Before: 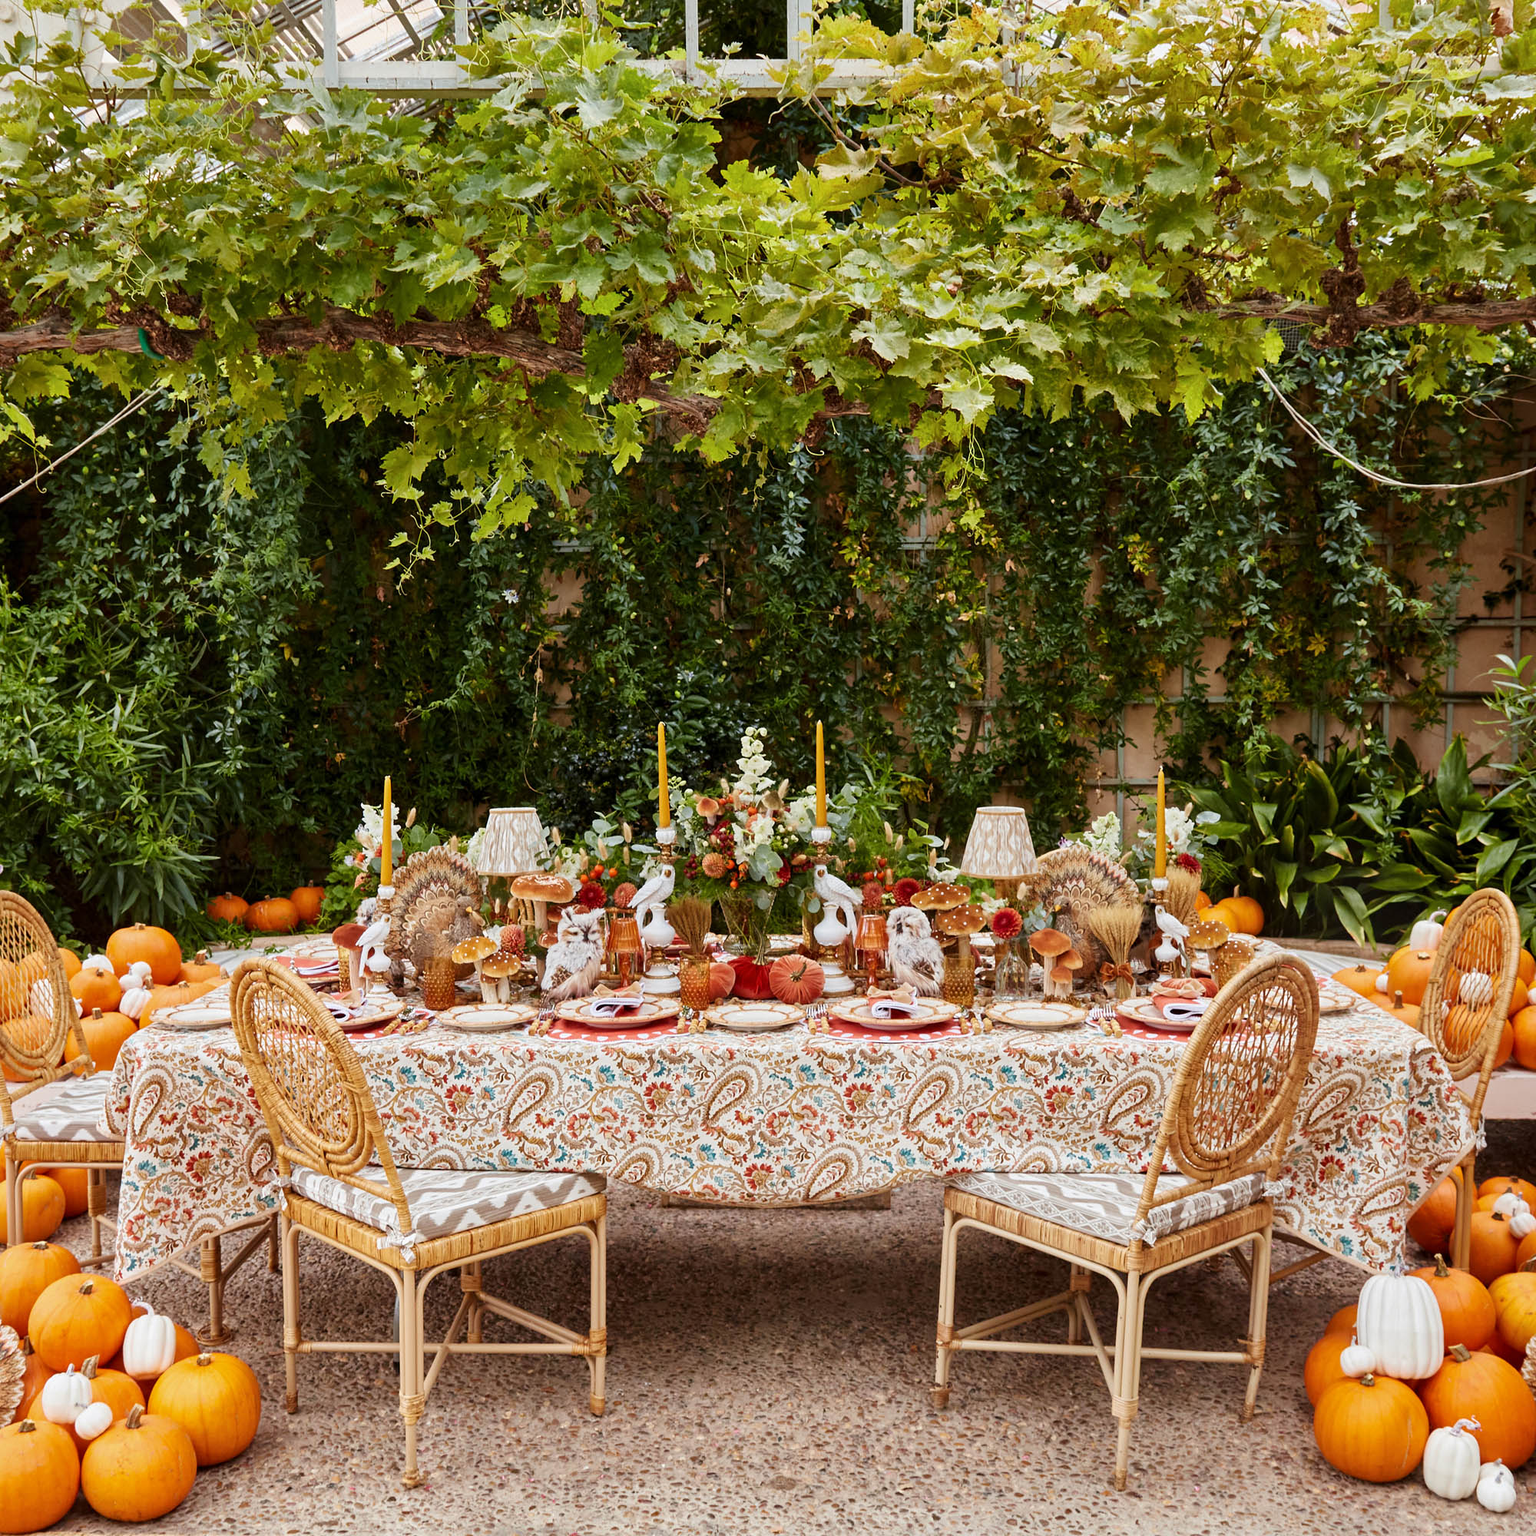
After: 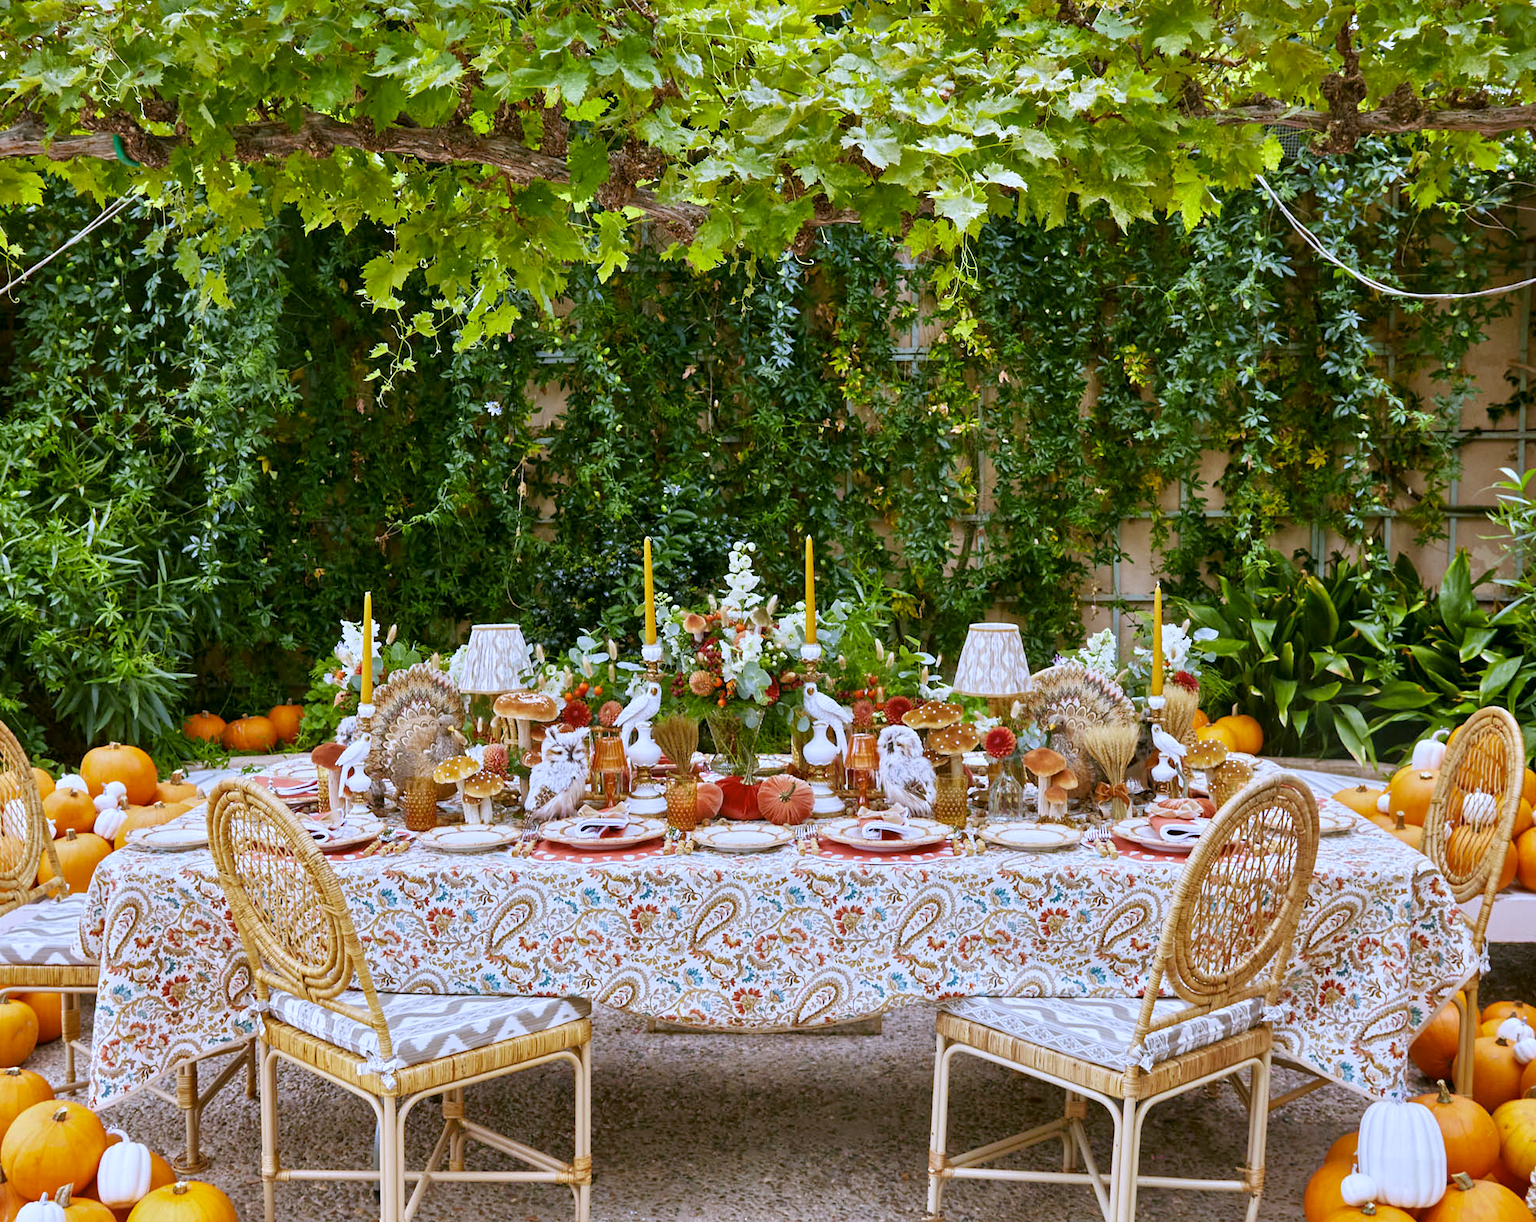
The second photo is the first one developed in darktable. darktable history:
tone equalizer: -8 EV 1 EV, -7 EV 1 EV, -6 EV 1 EV, -5 EV 1 EV, -4 EV 1 EV, -3 EV 0.75 EV, -2 EV 0.5 EV, -1 EV 0.25 EV
crop and rotate: left 1.814%, top 12.818%, right 0.25%, bottom 9.225%
white balance: red 0.871, blue 1.249
color correction: highlights a* 4.02, highlights b* 4.98, shadows a* -7.55, shadows b* 4.98
